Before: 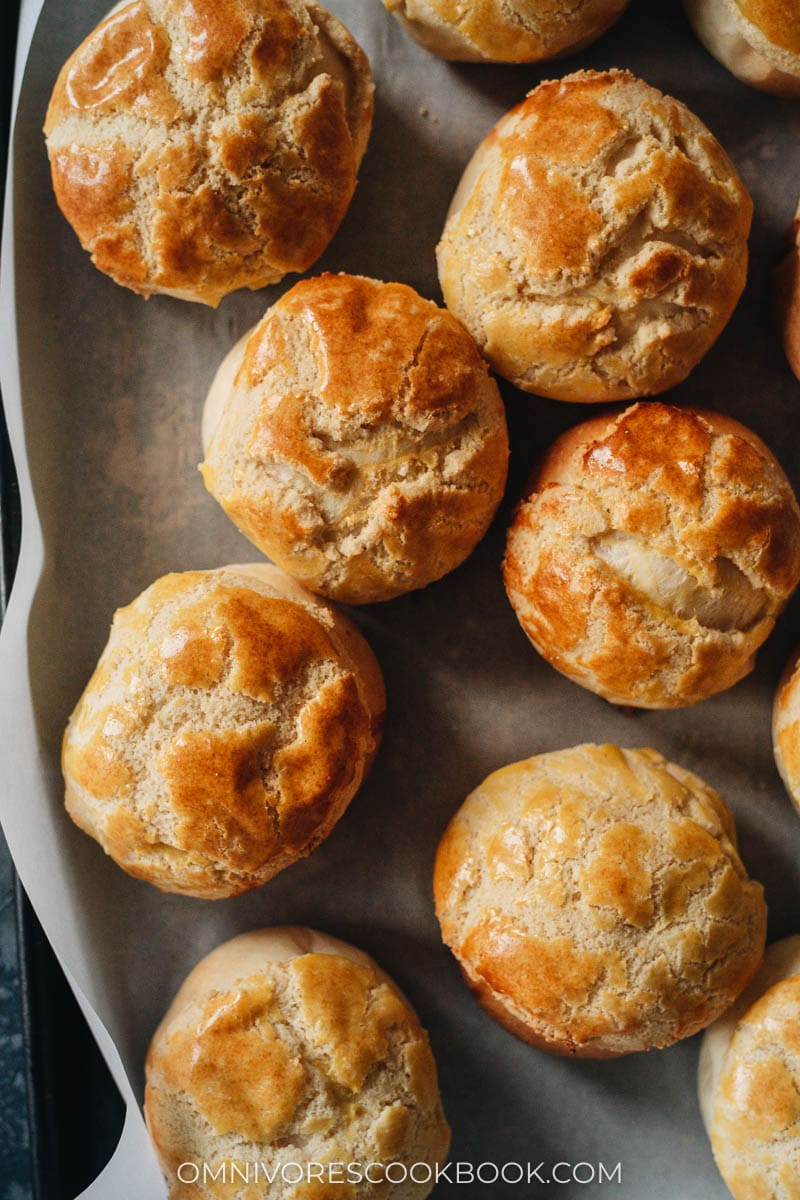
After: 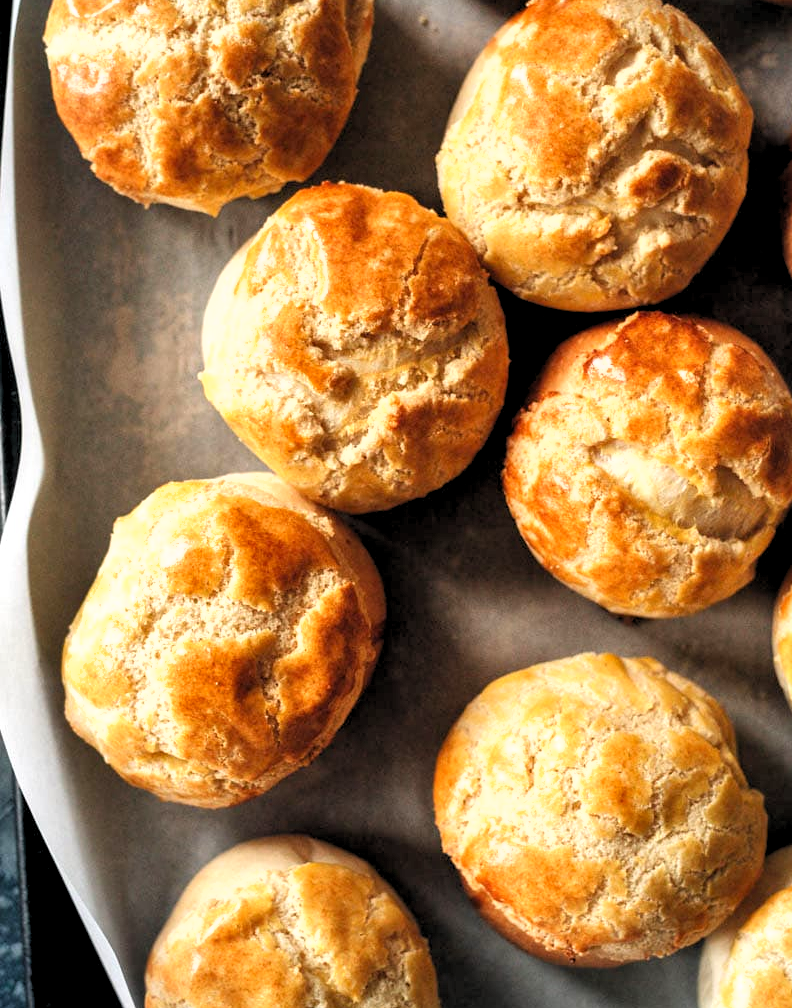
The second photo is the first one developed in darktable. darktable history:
rgb levels: levels [[0.01, 0.419, 0.839], [0, 0.5, 1], [0, 0.5, 1]]
crop: top 7.625%, bottom 8.027%
shadows and highlights: low approximation 0.01, soften with gaussian
exposure: exposure 0.564 EV, compensate highlight preservation false
